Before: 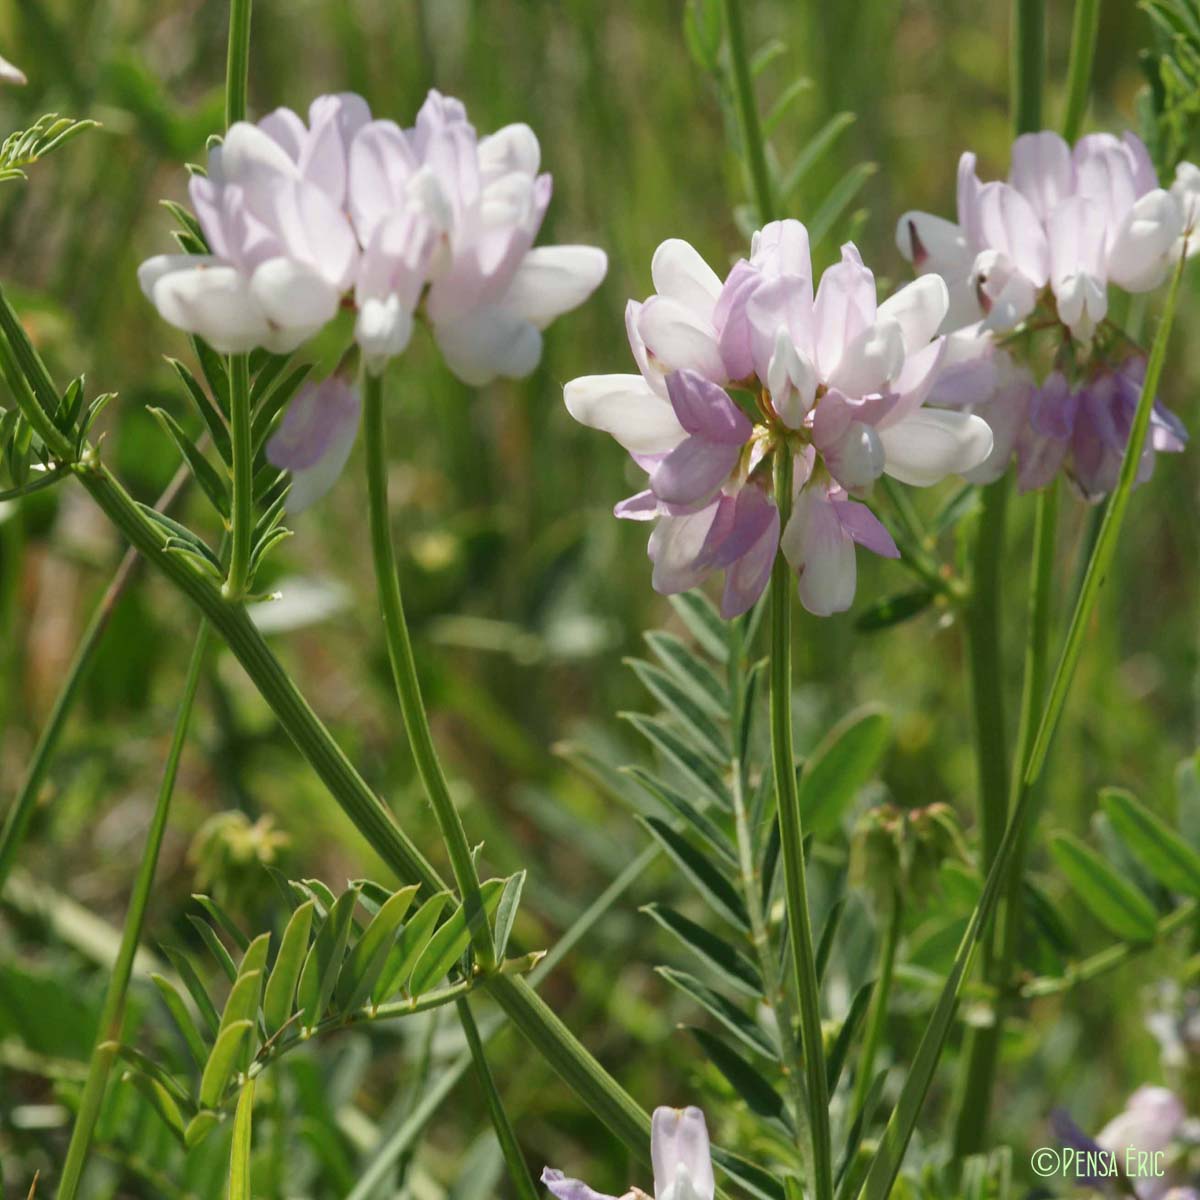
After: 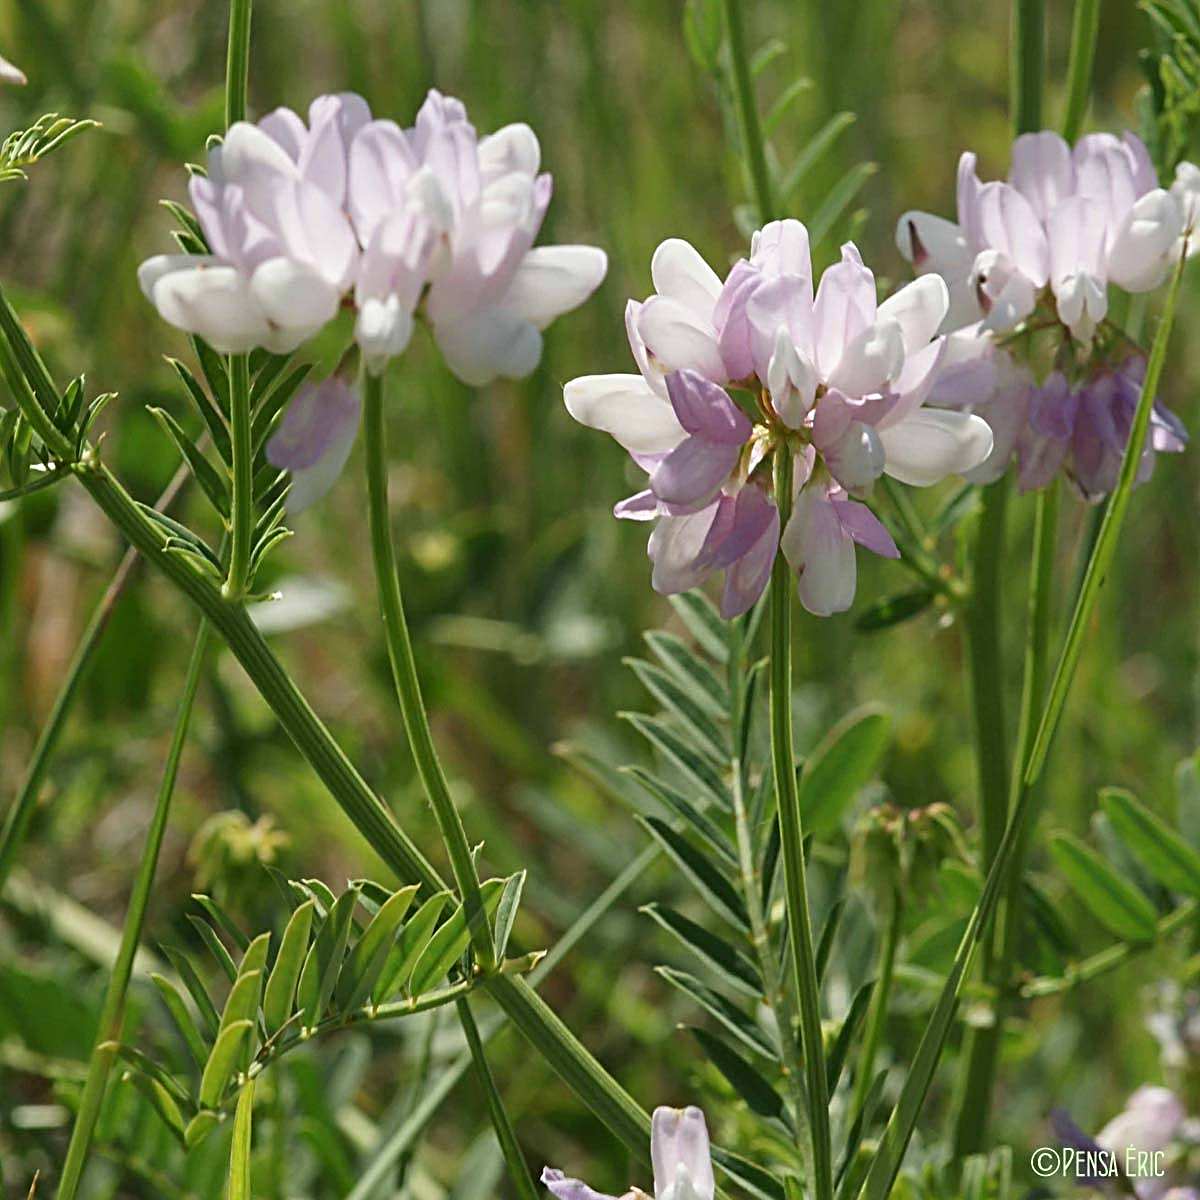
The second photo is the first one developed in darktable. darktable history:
sharpen: radius 2.986, amount 0.755
